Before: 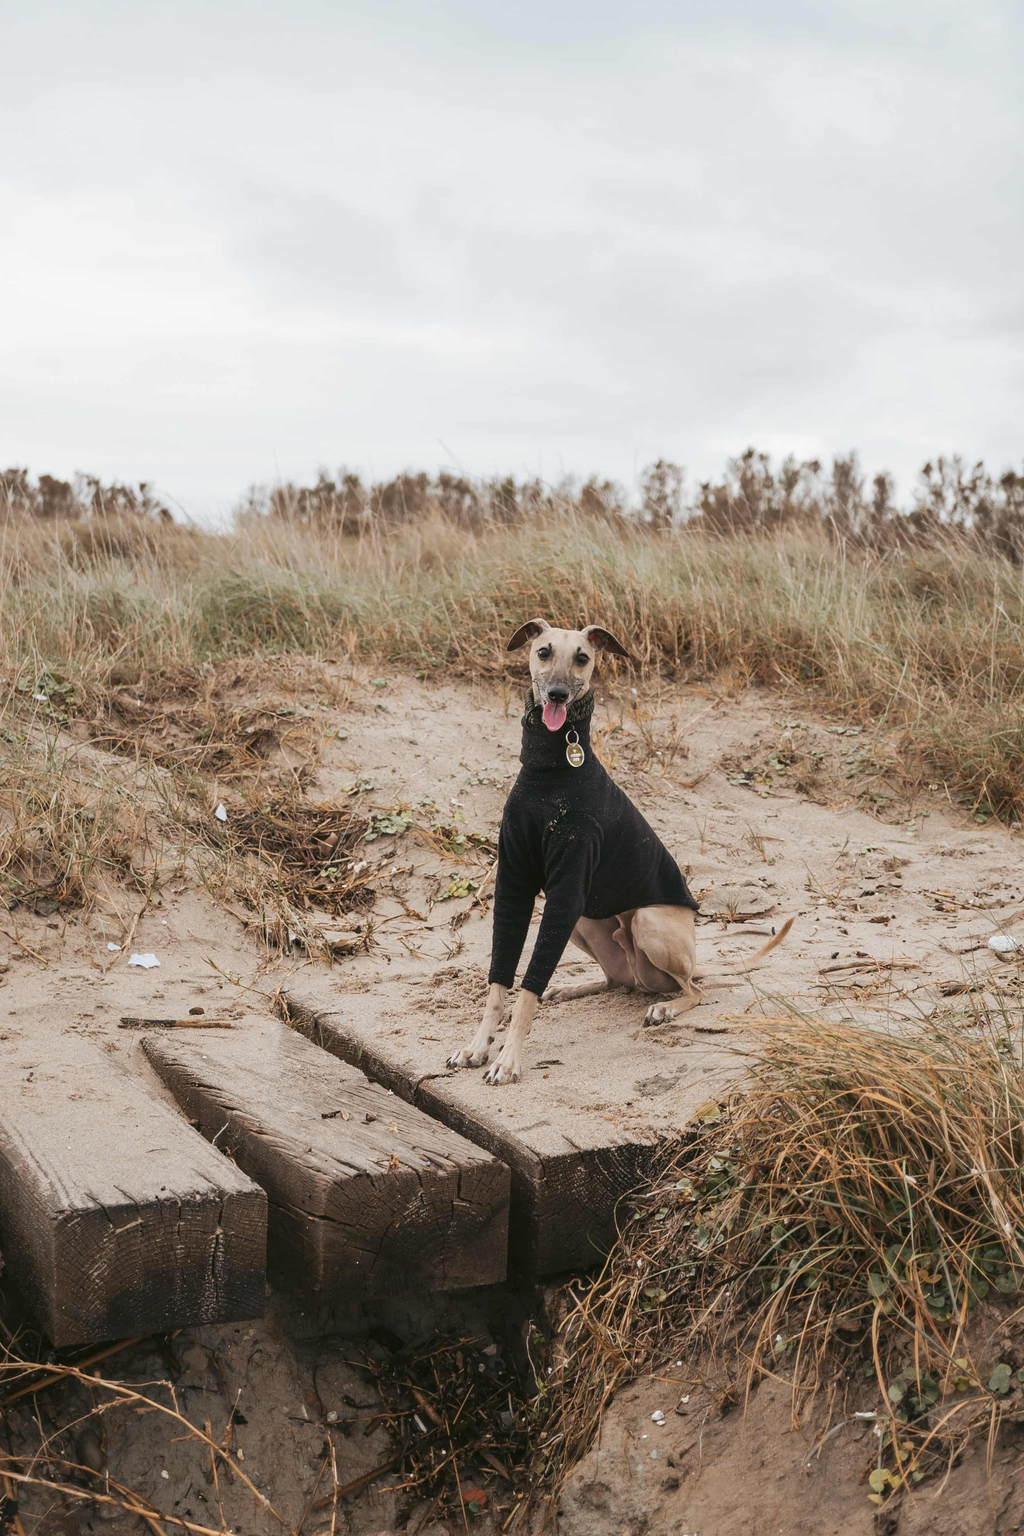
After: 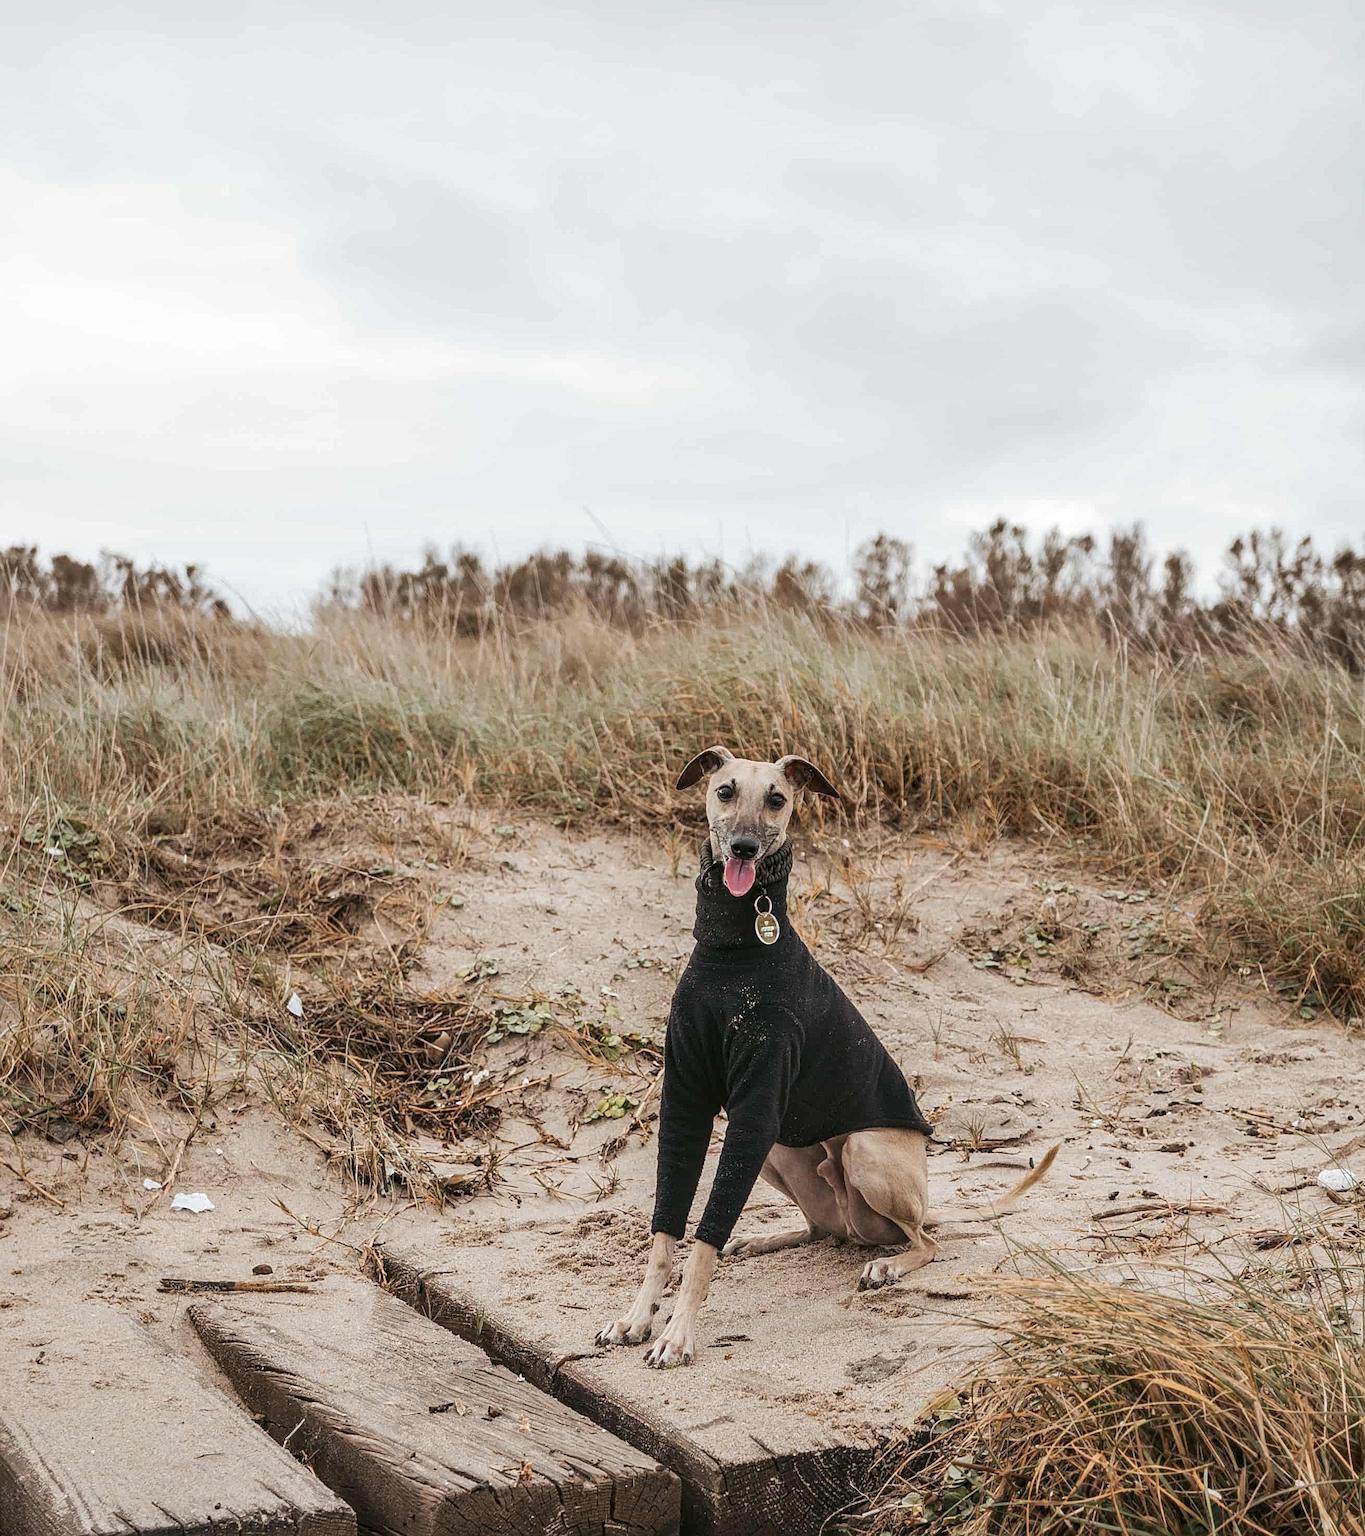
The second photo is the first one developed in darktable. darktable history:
sharpen: radius 2.167, amount 0.381, threshold 0
local contrast: detail 130%
crop: top 3.857%, bottom 21.132%
